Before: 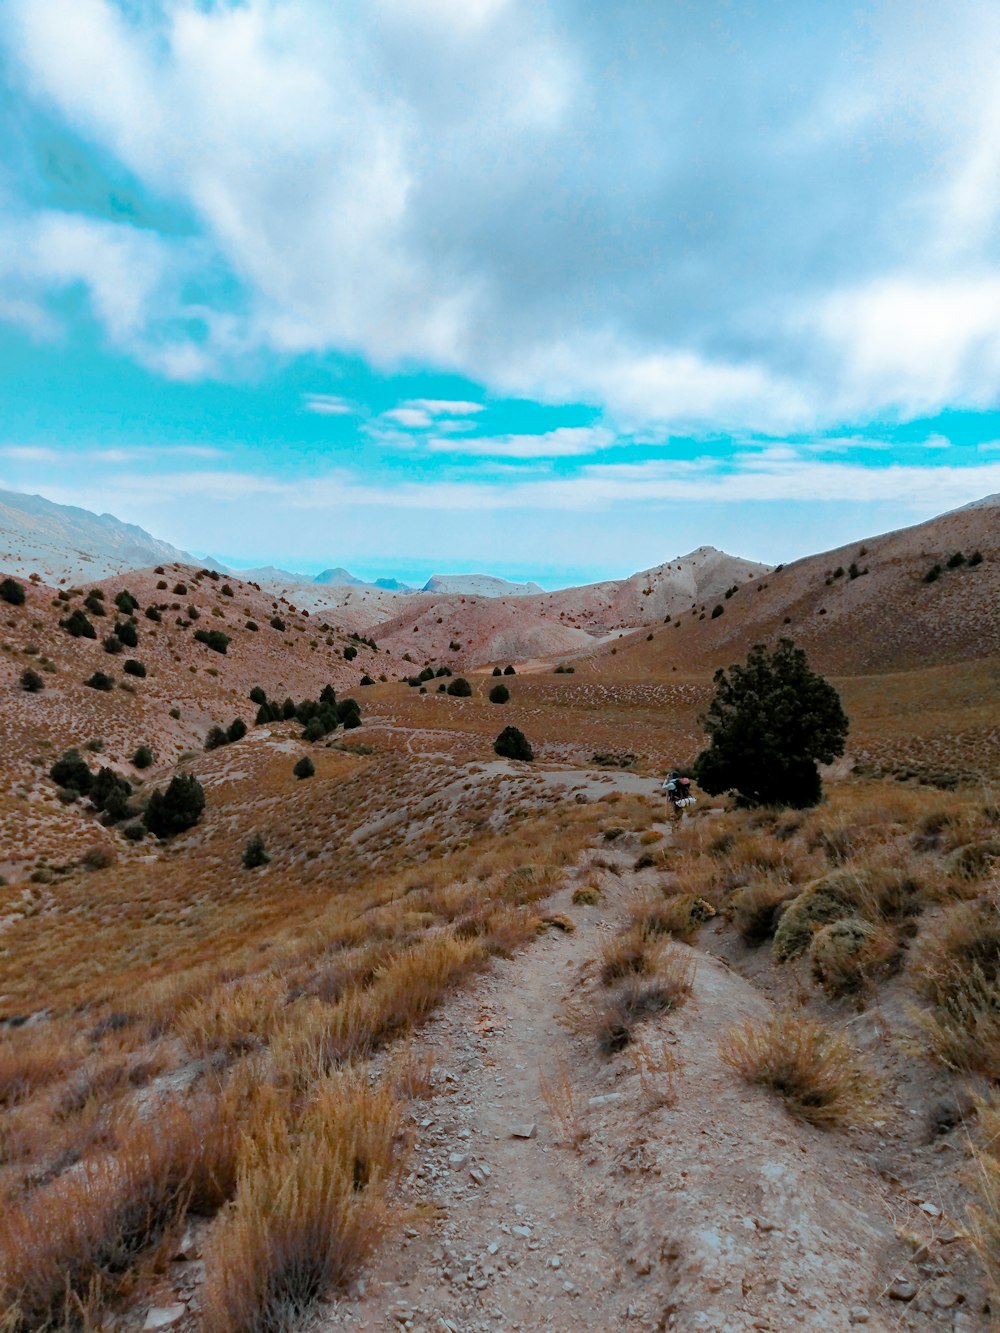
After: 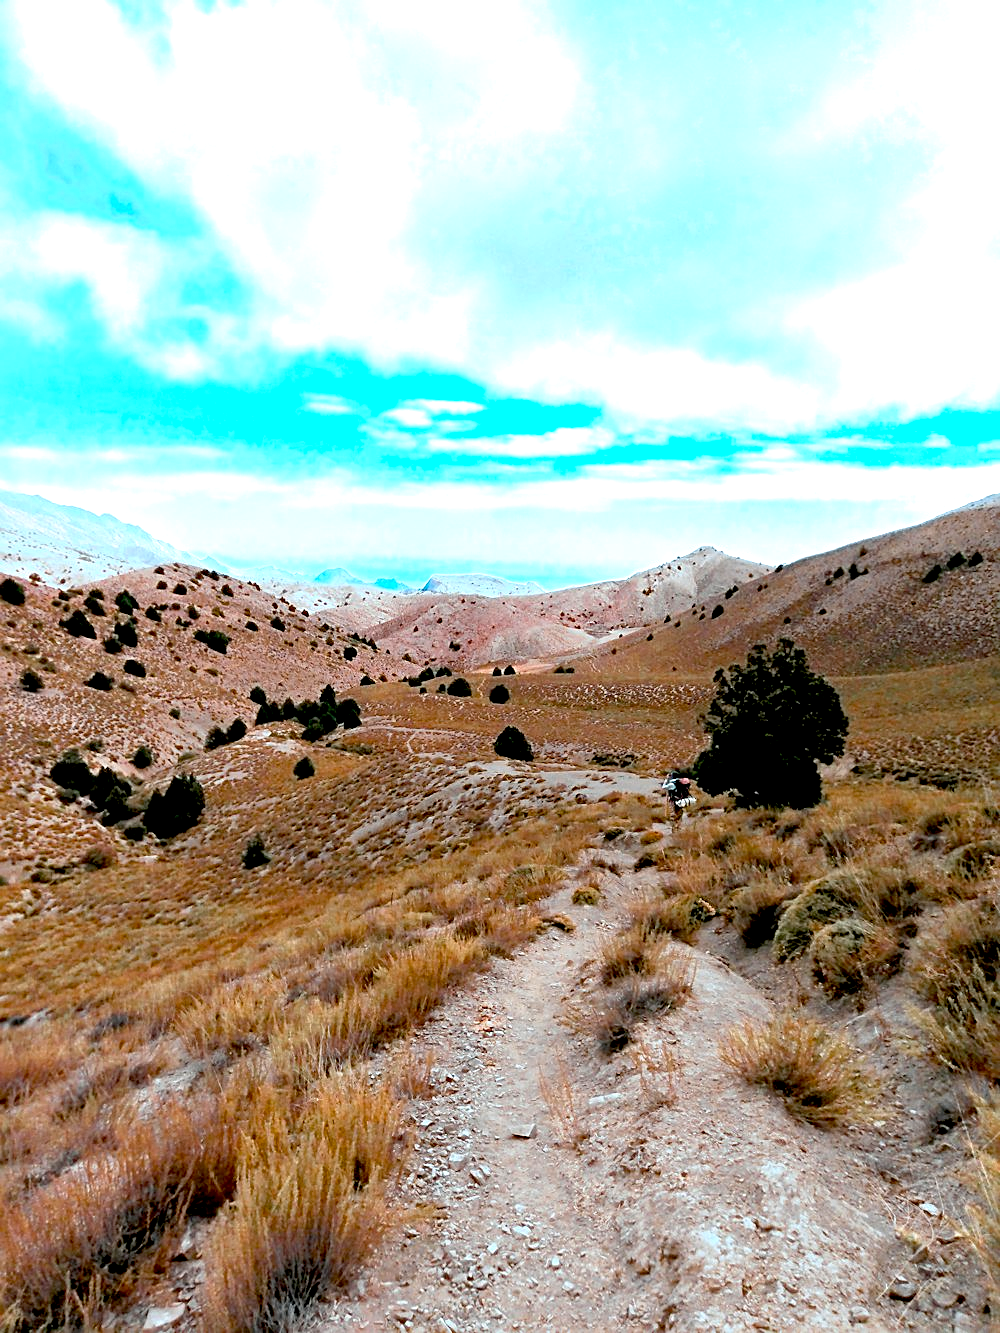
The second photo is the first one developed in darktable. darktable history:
sharpen: on, module defaults
exposure: black level correction 0.011, exposure 1.081 EV, compensate exposure bias true, compensate highlight preservation false
